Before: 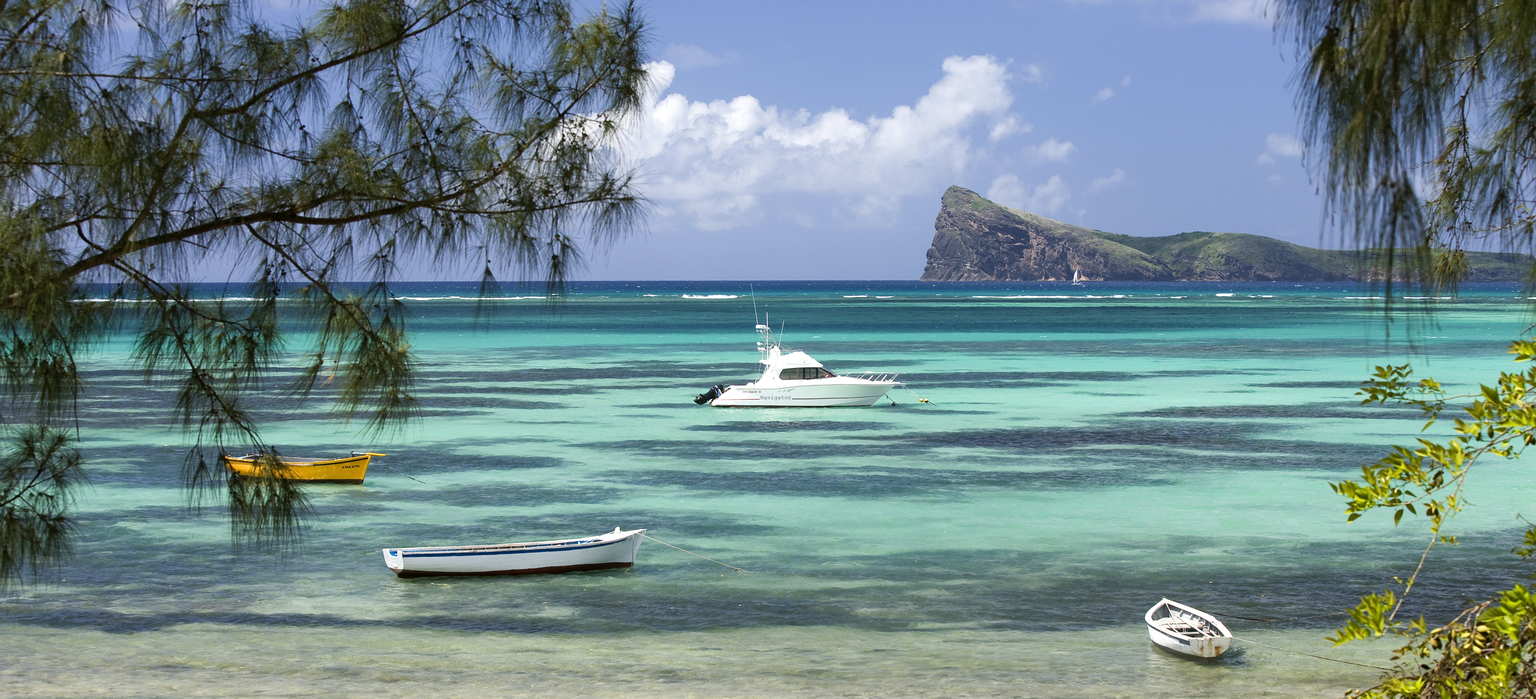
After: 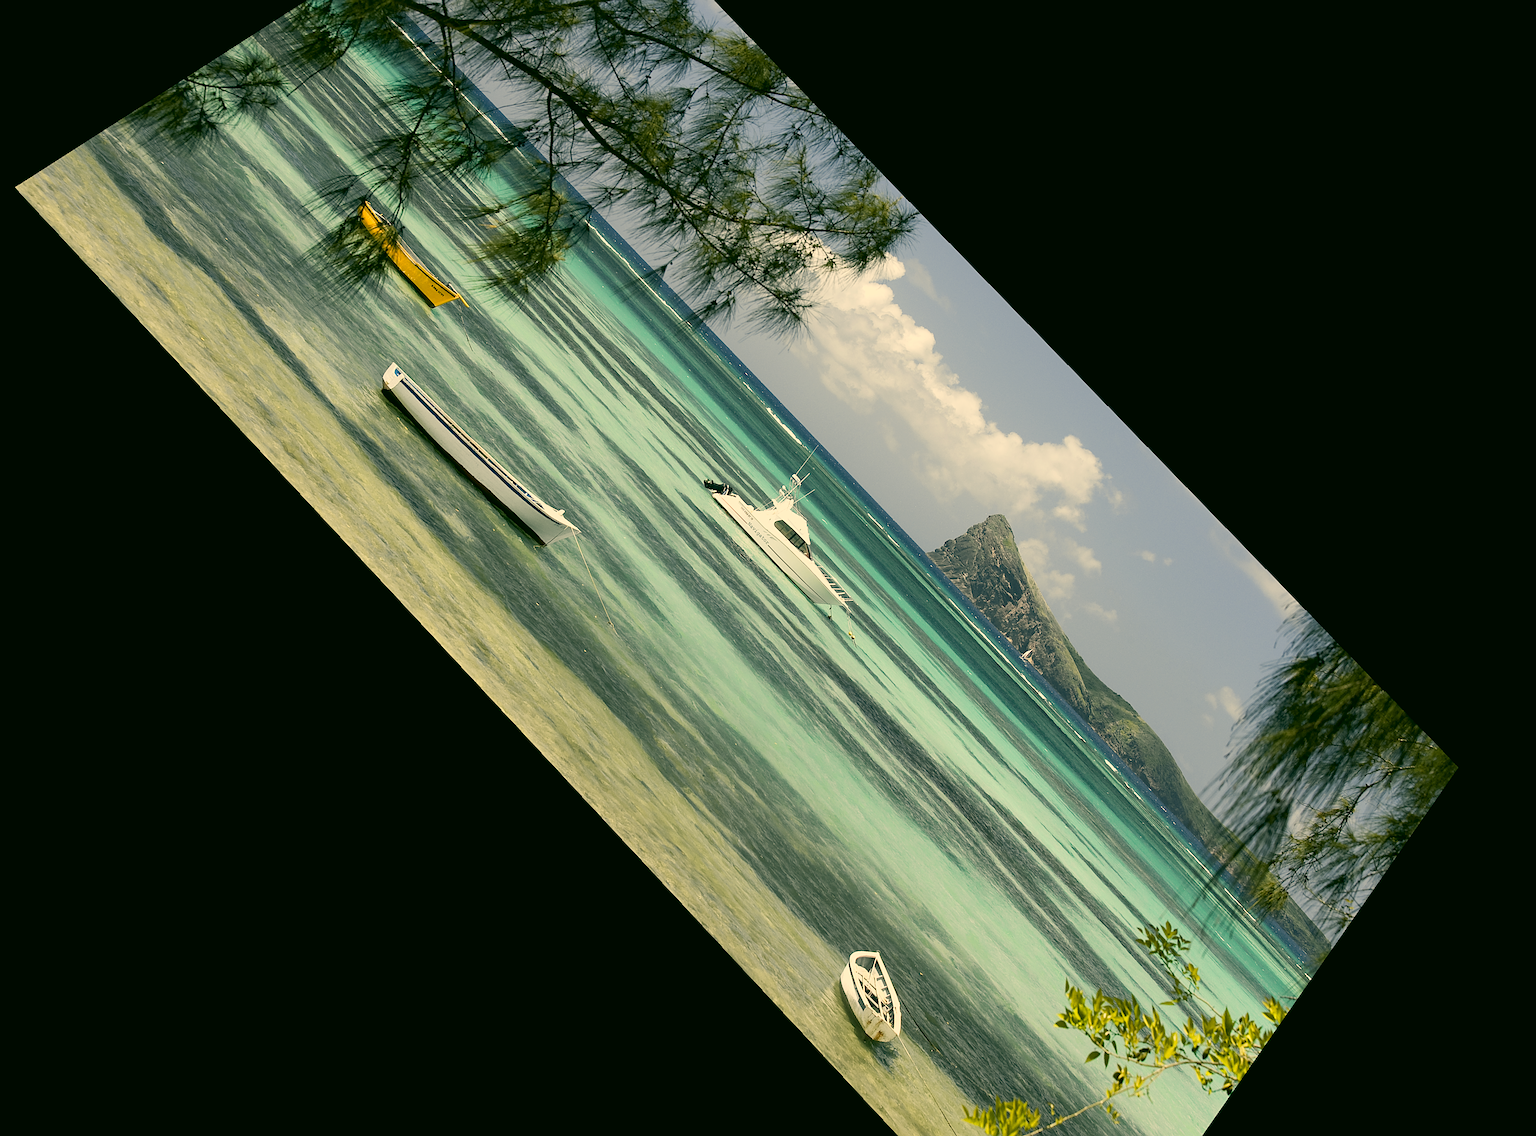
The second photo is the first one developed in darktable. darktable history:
sharpen: on, module defaults
color correction: highlights a* 5.3, highlights b* 24.26, shadows a* -15.58, shadows b* 4.02
crop and rotate: angle -46.26°, top 16.234%, right 0.912%, bottom 11.704%
rotate and perspective: rotation 0.128°, lens shift (vertical) -0.181, lens shift (horizontal) -0.044, shear 0.001, automatic cropping off
tone curve: curves: ch0 [(0, 0) (0.765, 0.816) (1, 1)]; ch1 [(0, 0) (0.425, 0.464) (0.5, 0.5) (0.531, 0.522) (0.588, 0.575) (0.994, 0.939)]; ch2 [(0, 0) (0.398, 0.435) (0.455, 0.481) (0.501, 0.504) (0.529, 0.544) (0.584, 0.585) (1, 0.911)], color space Lab, independent channels
exposure: exposure -0.21 EV, compensate highlight preservation false
